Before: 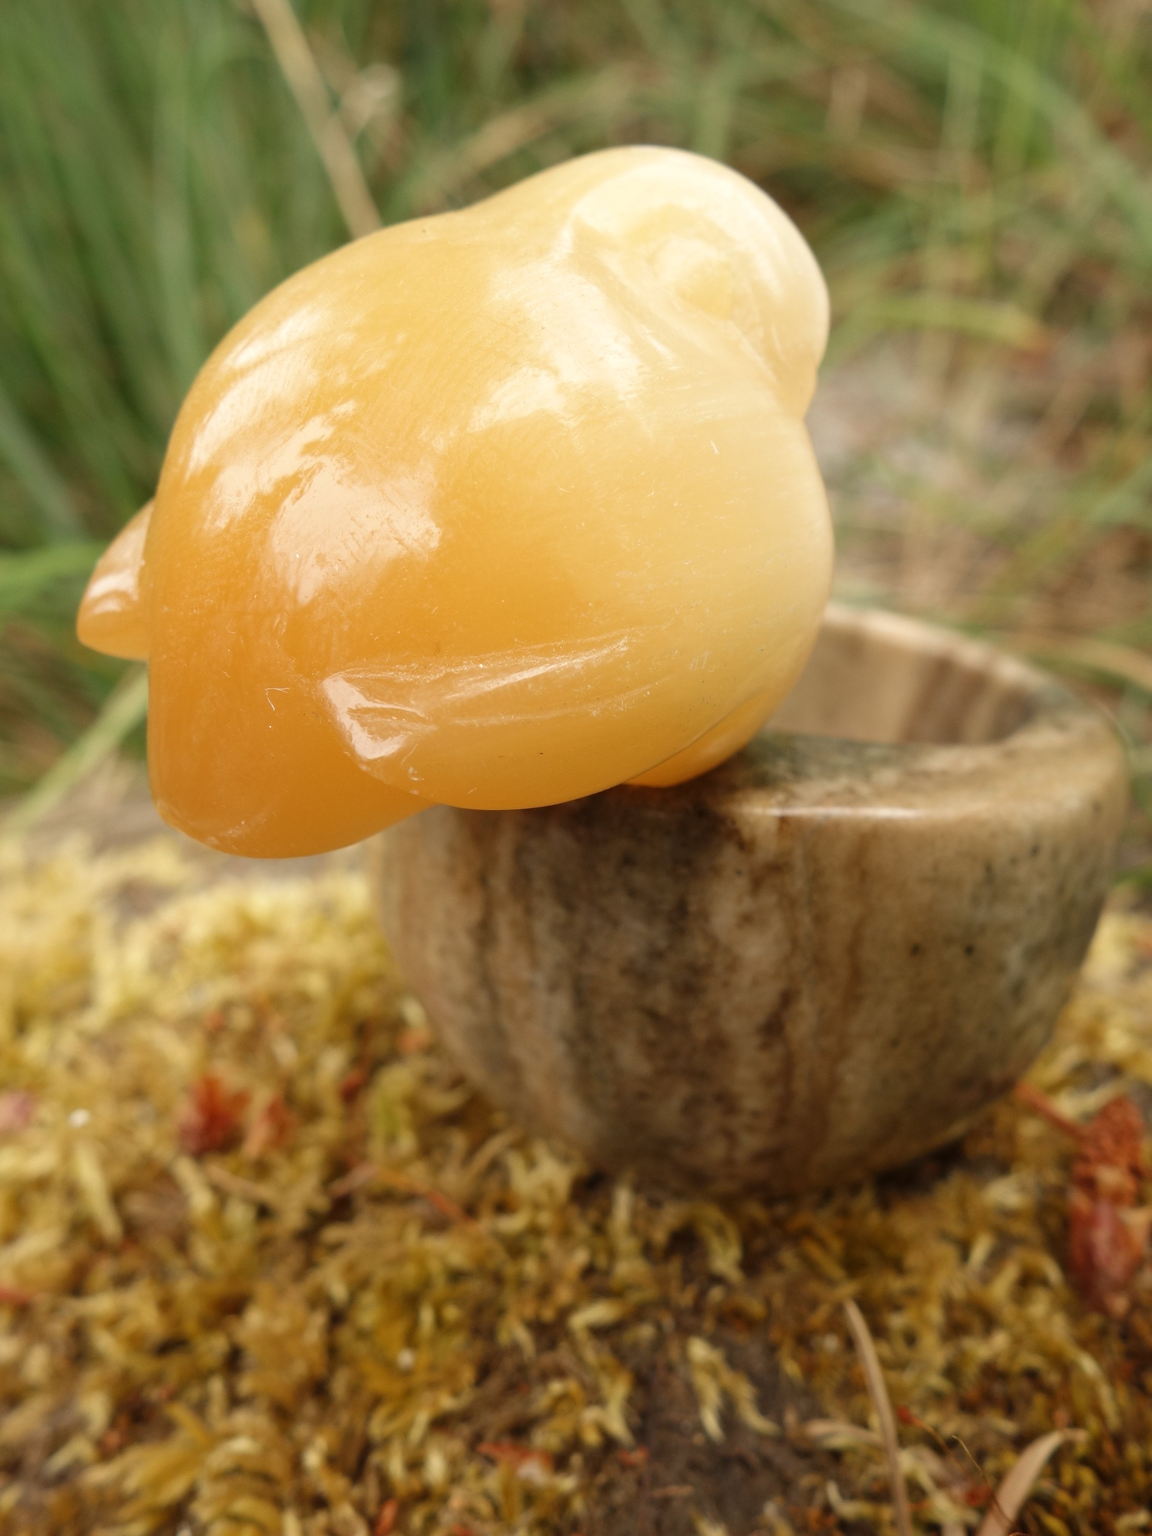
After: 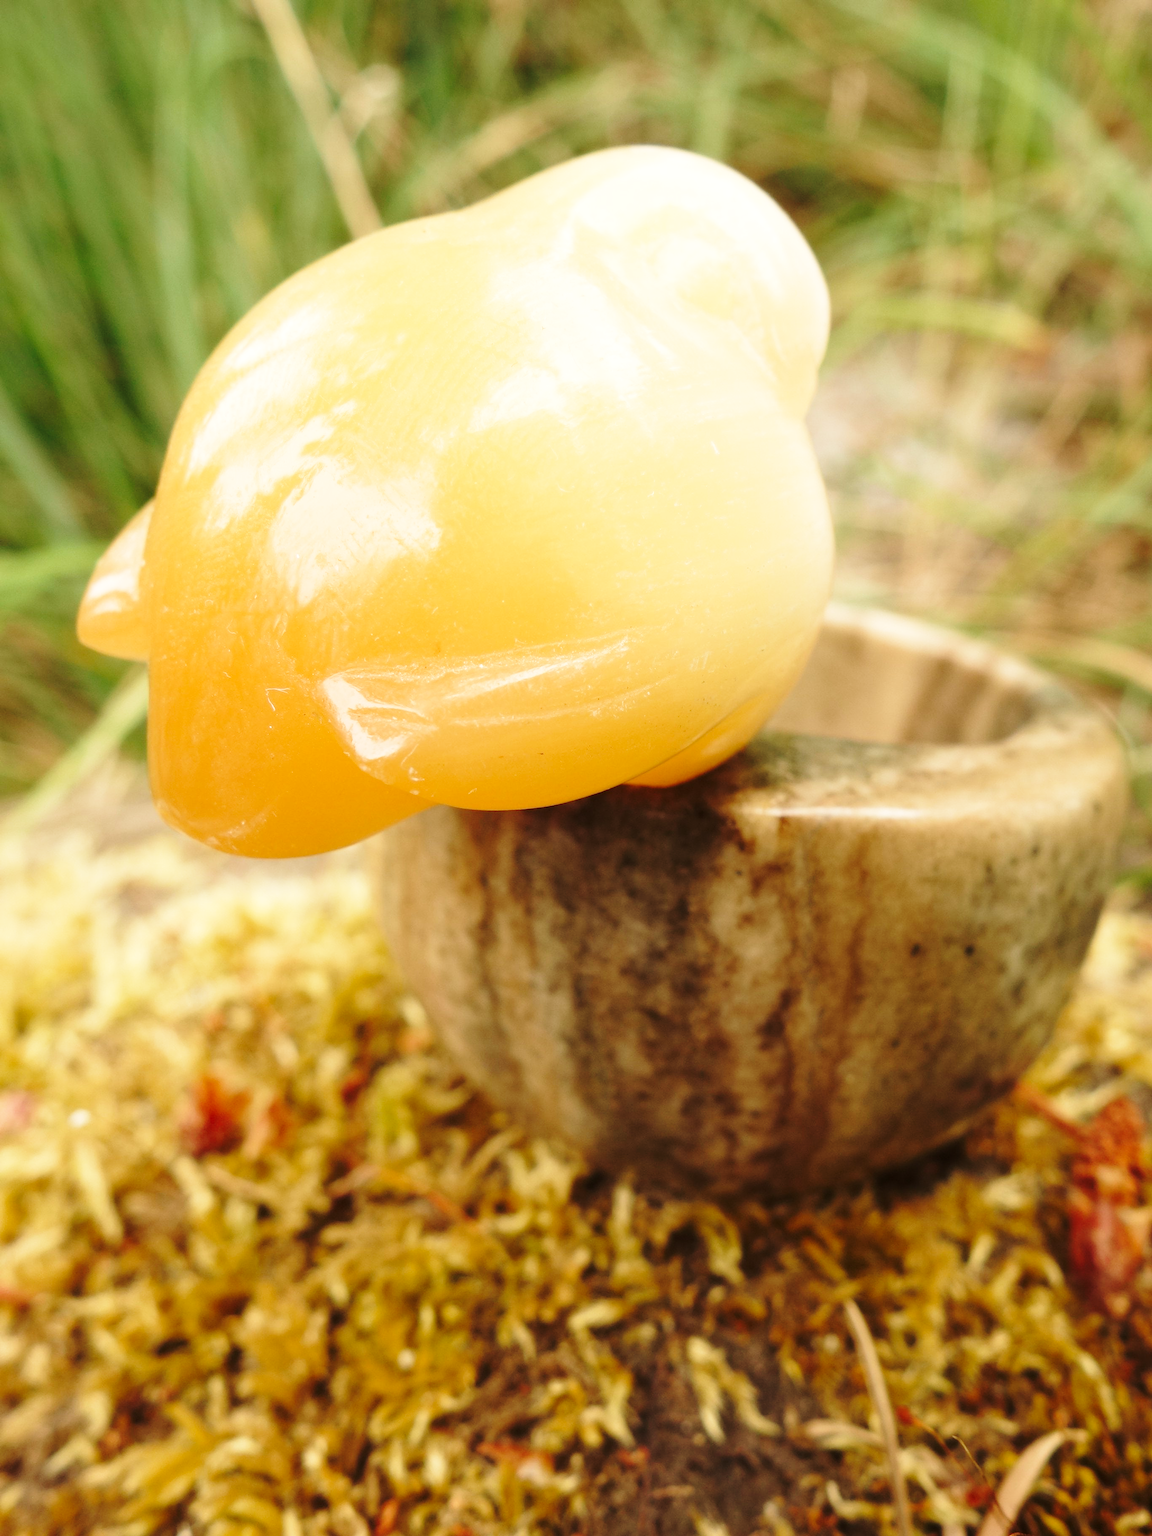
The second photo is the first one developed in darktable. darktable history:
contrast brightness saturation: contrast 0.01, saturation -0.05
velvia: on, module defaults
base curve: curves: ch0 [(0, 0) (0.036, 0.037) (0.121, 0.228) (0.46, 0.76) (0.859, 0.983) (1, 1)], preserve colors none
